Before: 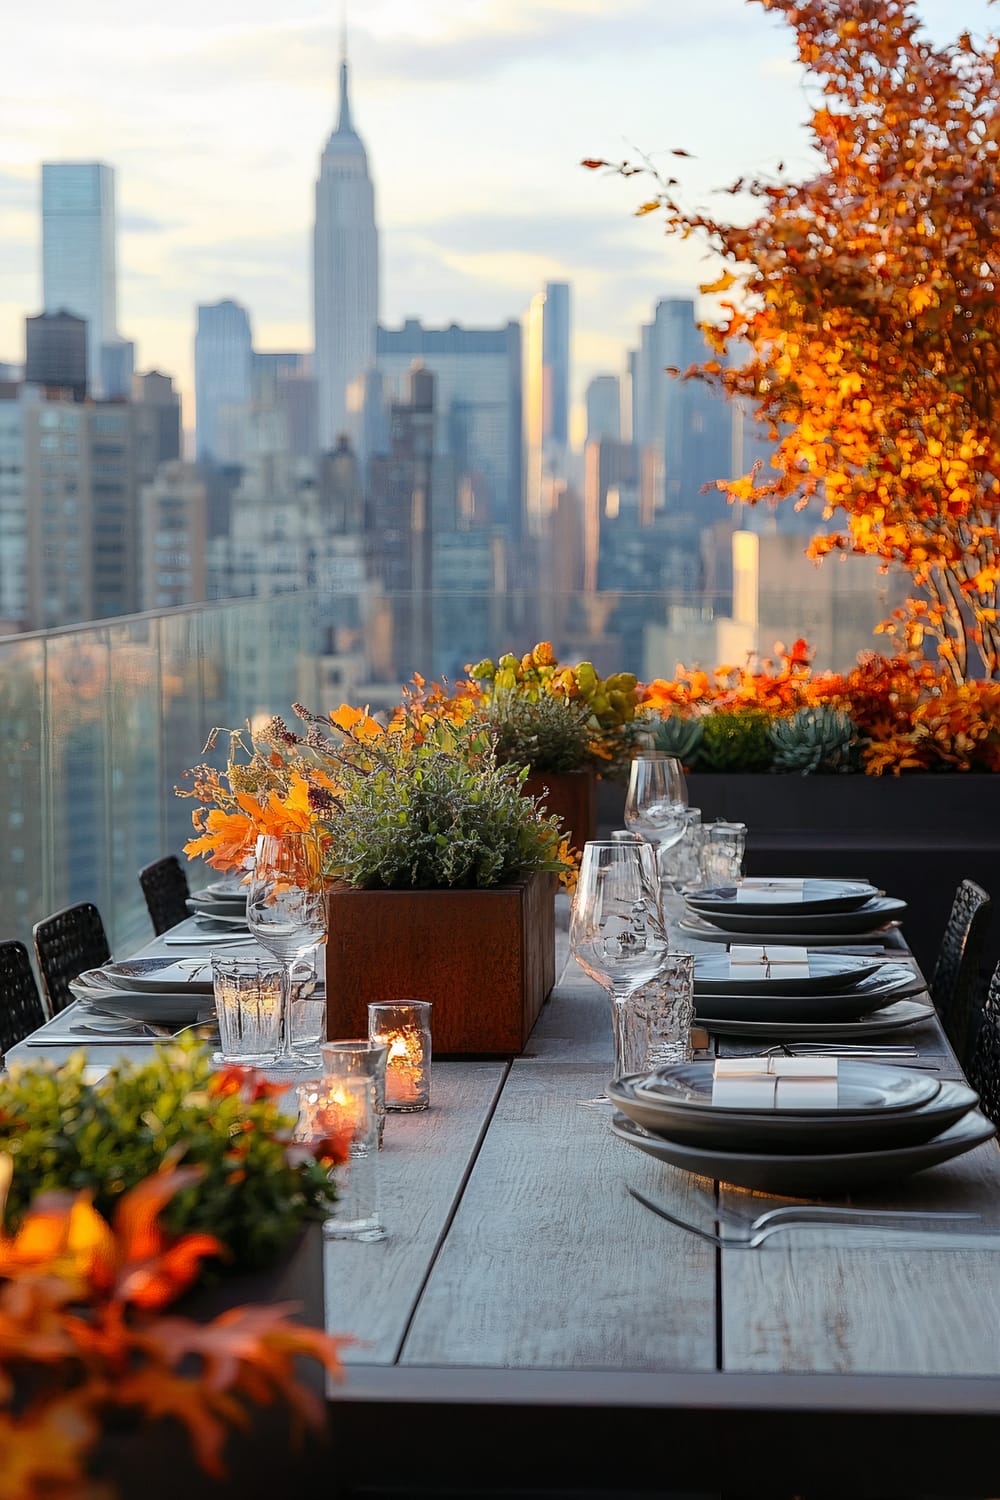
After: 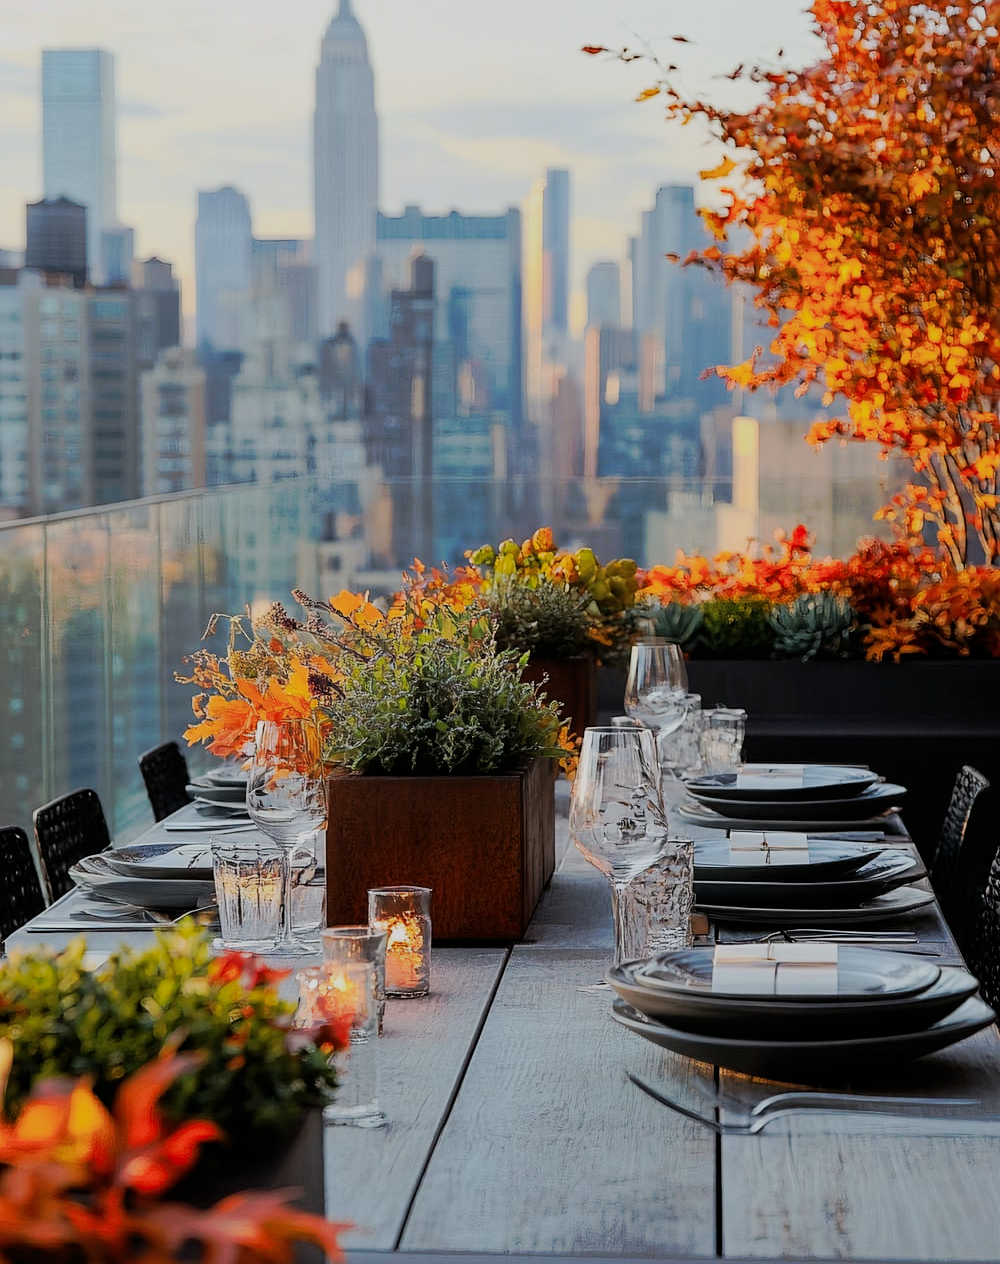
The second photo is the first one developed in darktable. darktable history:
crop: top 7.608%, bottom 8.088%
tone equalizer: edges refinement/feathering 500, mask exposure compensation -1.57 EV, preserve details no
tone curve: curves: ch0 [(0, 0) (0.003, 0.003) (0.011, 0.011) (0.025, 0.024) (0.044, 0.042) (0.069, 0.066) (0.1, 0.095) (0.136, 0.129) (0.177, 0.169) (0.224, 0.214) (0.277, 0.264) (0.335, 0.319) (0.399, 0.38) (0.468, 0.446) (0.543, 0.558) (0.623, 0.636) (0.709, 0.719) (0.801, 0.807) (0.898, 0.901) (1, 1)], preserve colors none
filmic rgb: black relative exposure -7.65 EV, white relative exposure 4.56 EV, hardness 3.61
